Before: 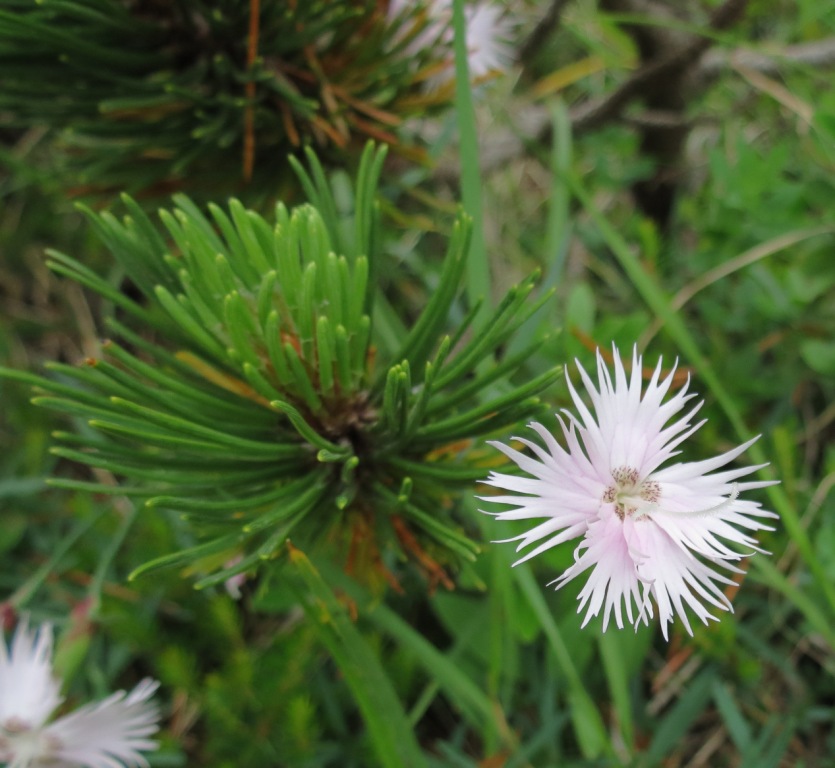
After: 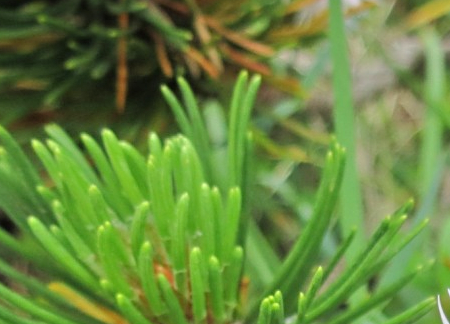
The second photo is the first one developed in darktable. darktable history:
tone equalizer: -7 EV 0.15 EV, -6 EV 0.6 EV, -5 EV 1.15 EV, -4 EV 1.33 EV, -3 EV 1.15 EV, -2 EV 0.6 EV, -1 EV 0.15 EV, mask exposure compensation -0.5 EV
sharpen: amount 0.2
crop: left 15.306%, top 9.065%, right 30.789%, bottom 48.638%
